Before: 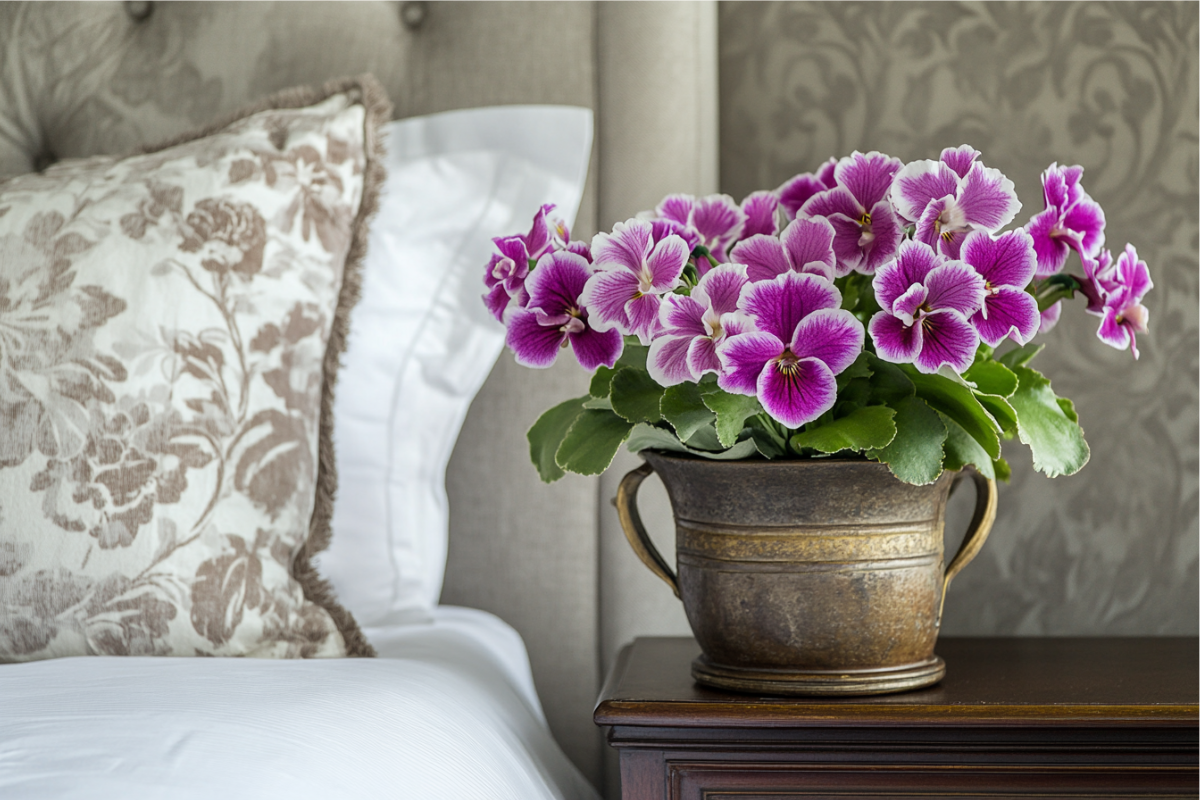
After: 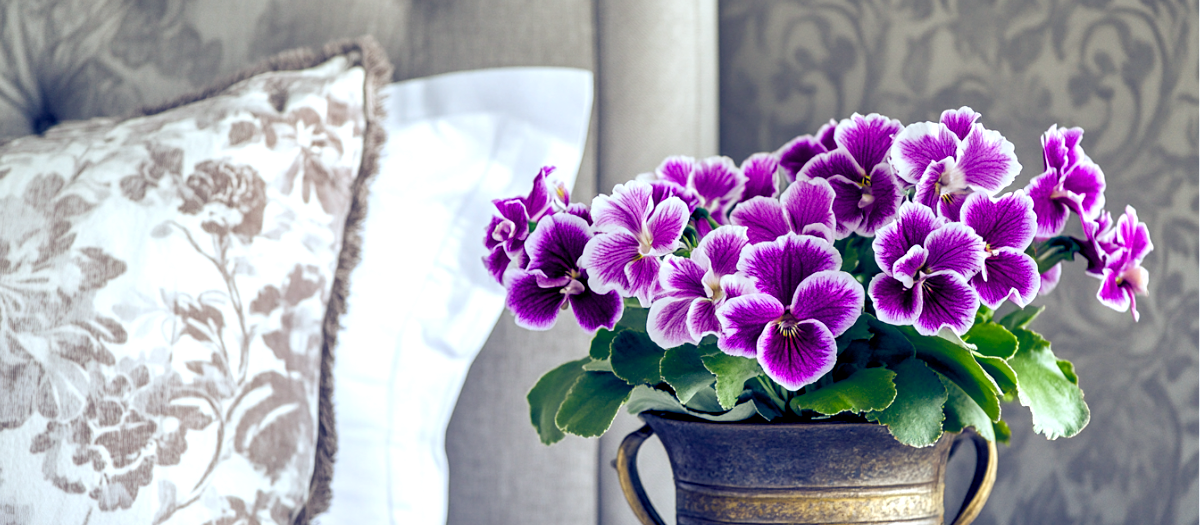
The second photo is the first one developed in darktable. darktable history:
crop and rotate: top 4.848%, bottom 29.503%
exposure: black level correction 0.001, exposure 0.3 EV, compensate highlight preservation false
color balance rgb: shadows lift › luminance -41.13%, shadows lift › chroma 14.13%, shadows lift › hue 260°, power › luminance -3.76%, power › chroma 0.56%, power › hue 40.37°, highlights gain › luminance 16.81%, highlights gain › chroma 2.94%, highlights gain › hue 260°, global offset › luminance -0.29%, global offset › chroma 0.31%, global offset › hue 260°, perceptual saturation grading › global saturation 20%, perceptual saturation grading › highlights -13.92%, perceptual saturation grading › shadows 50%
